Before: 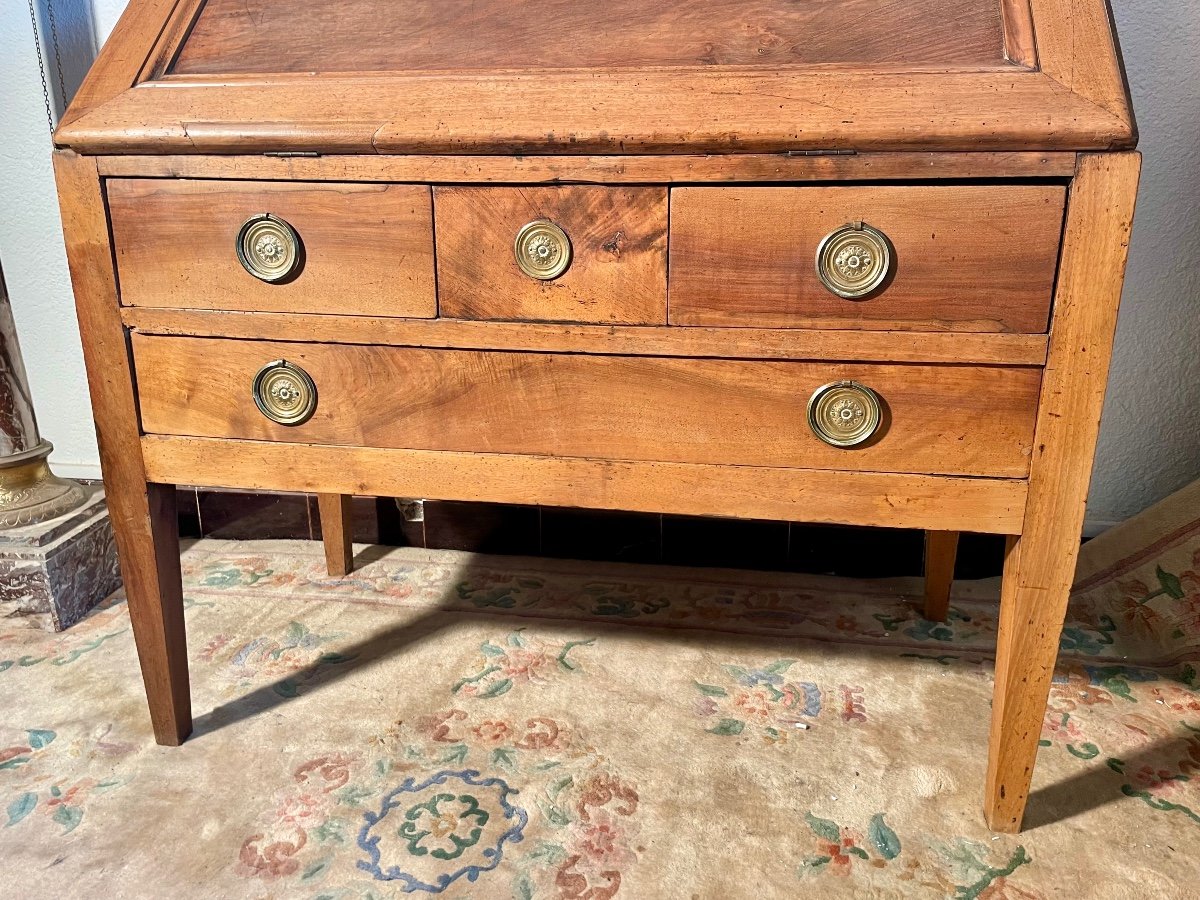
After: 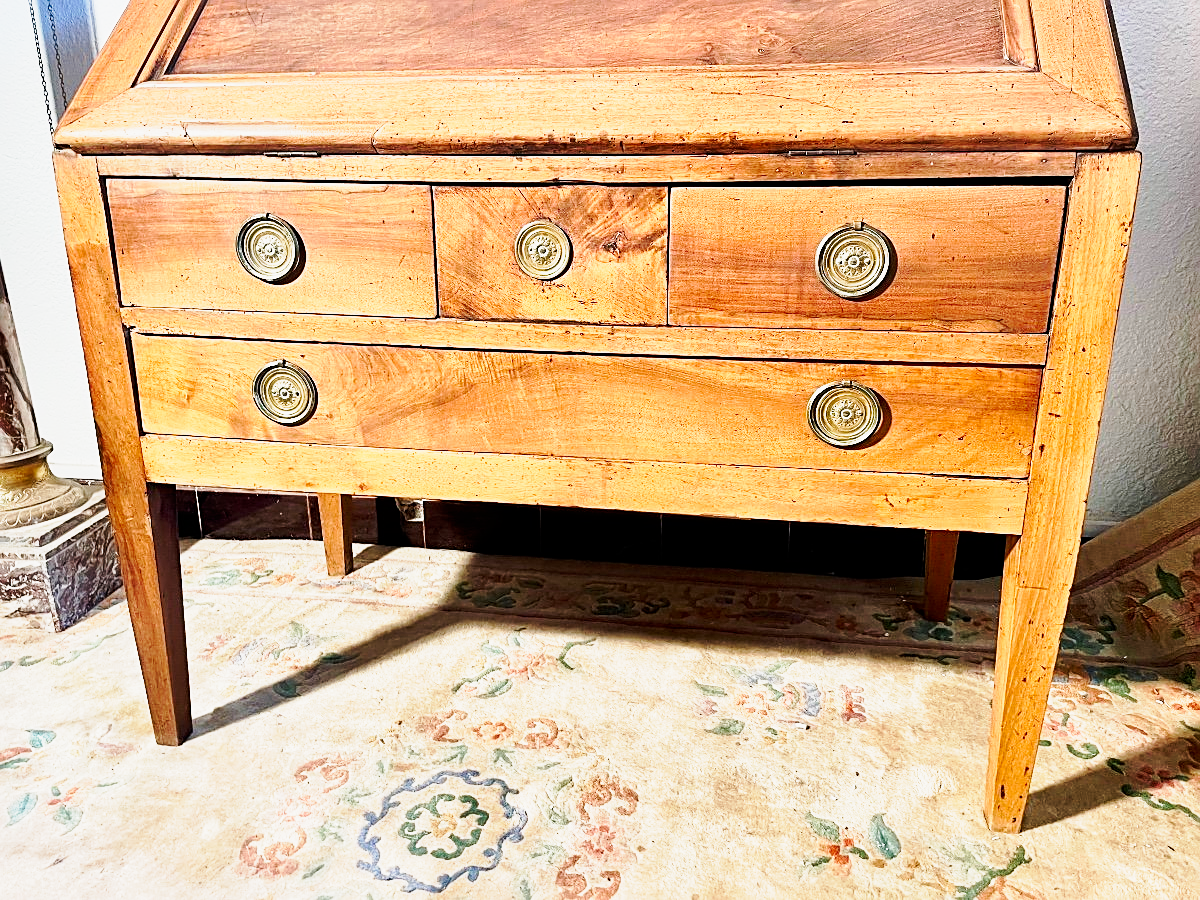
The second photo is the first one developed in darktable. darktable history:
base curve: curves: ch0 [(0, 0) (0.005, 0.002) (0.193, 0.295) (0.399, 0.664) (0.75, 0.928) (1, 1)], preserve colors none
tone curve: curves: ch0 [(0, 0) (0.035, 0.017) (0.131, 0.108) (0.279, 0.279) (0.476, 0.554) (0.617, 0.693) (0.704, 0.77) (0.801, 0.854) (0.895, 0.927) (1, 0.976)]; ch1 [(0, 0) (0.318, 0.278) (0.444, 0.427) (0.493, 0.488) (0.504, 0.497) (0.537, 0.538) (0.594, 0.616) (0.746, 0.764) (1, 1)]; ch2 [(0, 0) (0.316, 0.292) (0.381, 0.37) (0.423, 0.448) (0.476, 0.482) (0.502, 0.495) (0.529, 0.547) (0.583, 0.608) (0.639, 0.657) (0.7, 0.7) (0.861, 0.808) (1, 0.951)], preserve colors none
sharpen: on, module defaults
